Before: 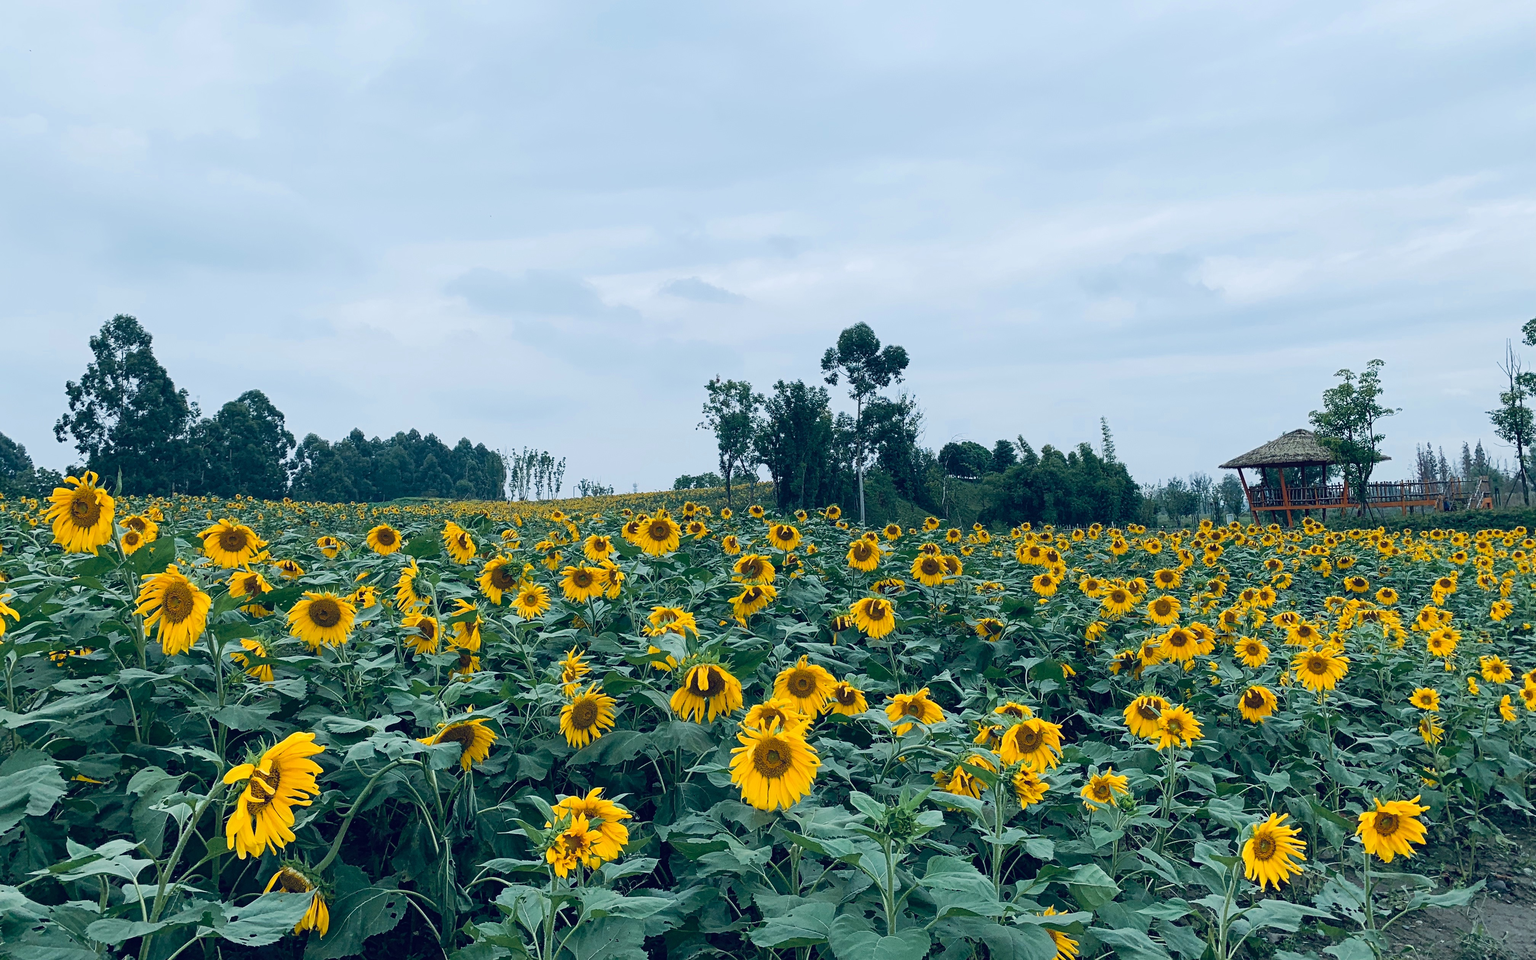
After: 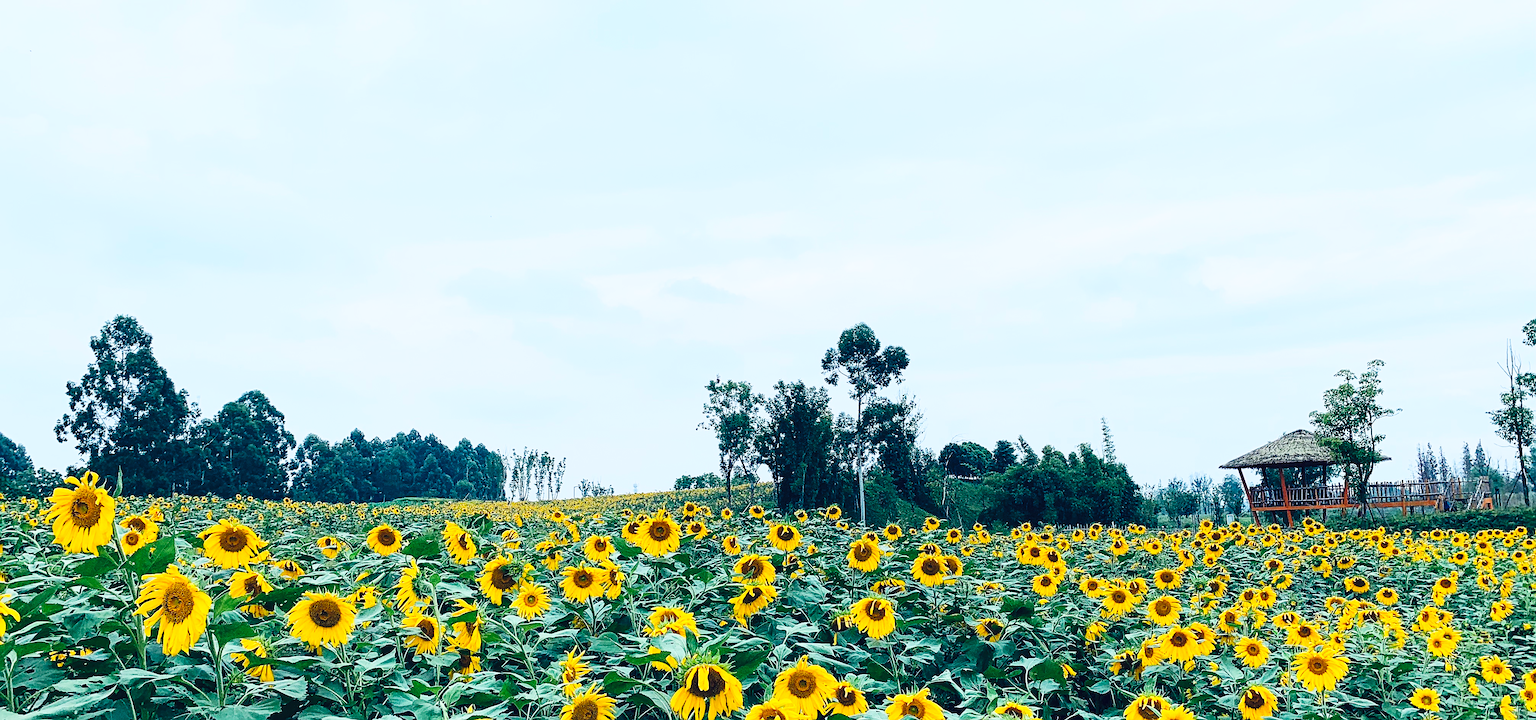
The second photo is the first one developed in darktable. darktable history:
base curve: curves: ch0 [(0, 0) (0.036, 0.025) (0.121, 0.166) (0.206, 0.329) (0.605, 0.79) (1, 1)], preserve colors none
exposure: exposure -0.043 EV, compensate highlight preservation false
local contrast: mode bilateral grid, contrast 15, coarseness 36, detail 103%, midtone range 0.2
contrast brightness saturation: contrast 0.197, brightness 0.163, saturation 0.22
crop: bottom 24.972%
sharpen: on, module defaults
